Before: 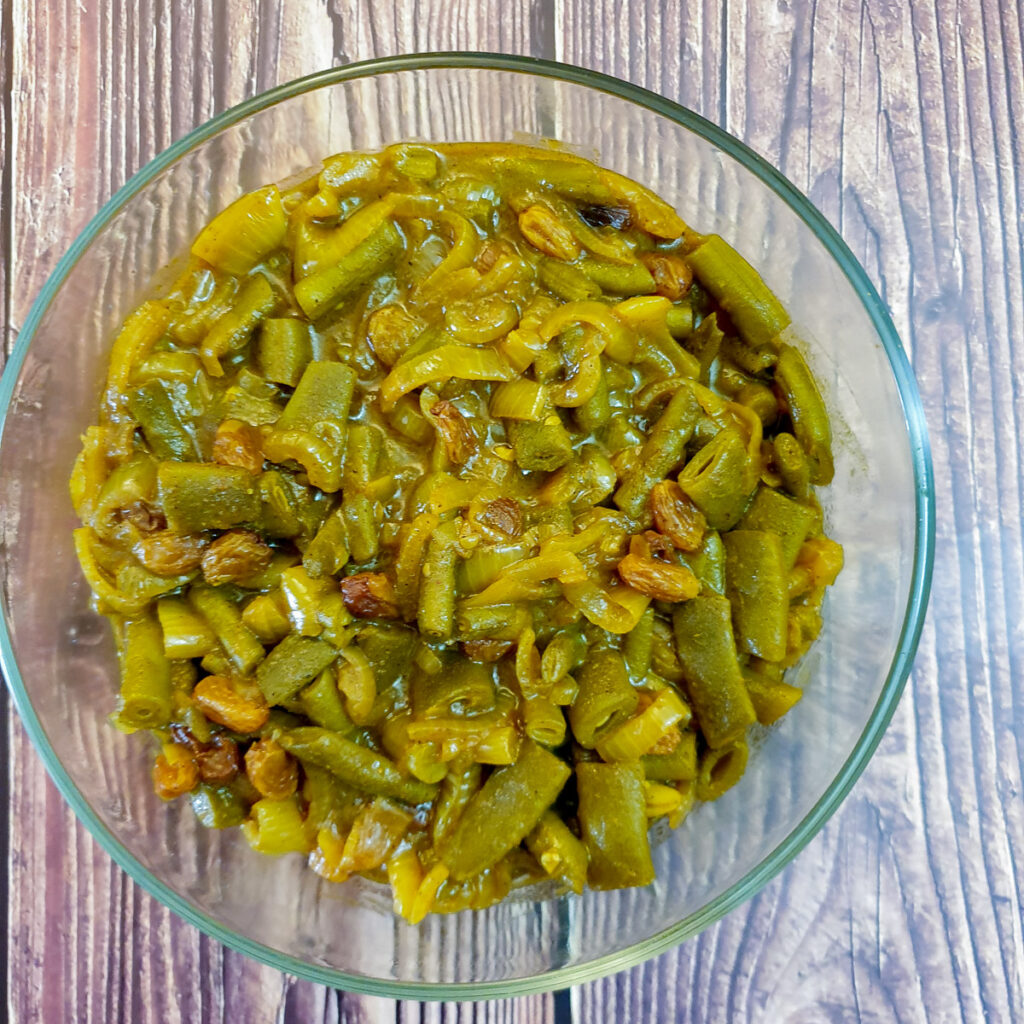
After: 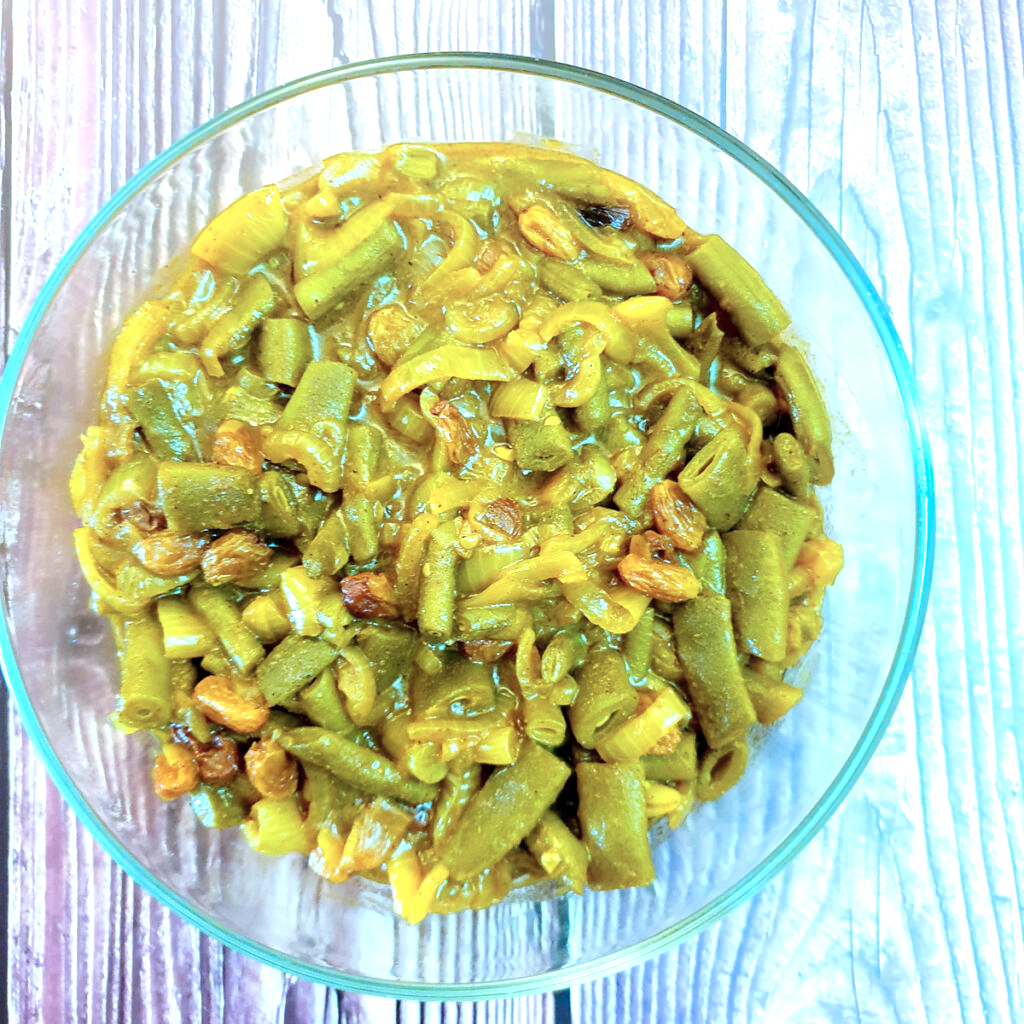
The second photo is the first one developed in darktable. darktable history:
exposure: exposure 0.559 EV, compensate highlight preservation false
shadows and highlights: shadows -70.67, highlights 34.67, soften with gaussian
color correction: highlights a* -9.7, highlights b* -21.49
tone equalizer: -8 EV -0.419 EV, -7 EV -0.417 EV, -6 EV -0.333 EV, -5 EV -0.223 EV, -3 EV 0.241 EV, -2 EV 0.336 EV, -1 EV 0.387 EV, +0 EV 0.424 EV, mask exposure compensation -0.502 EV
